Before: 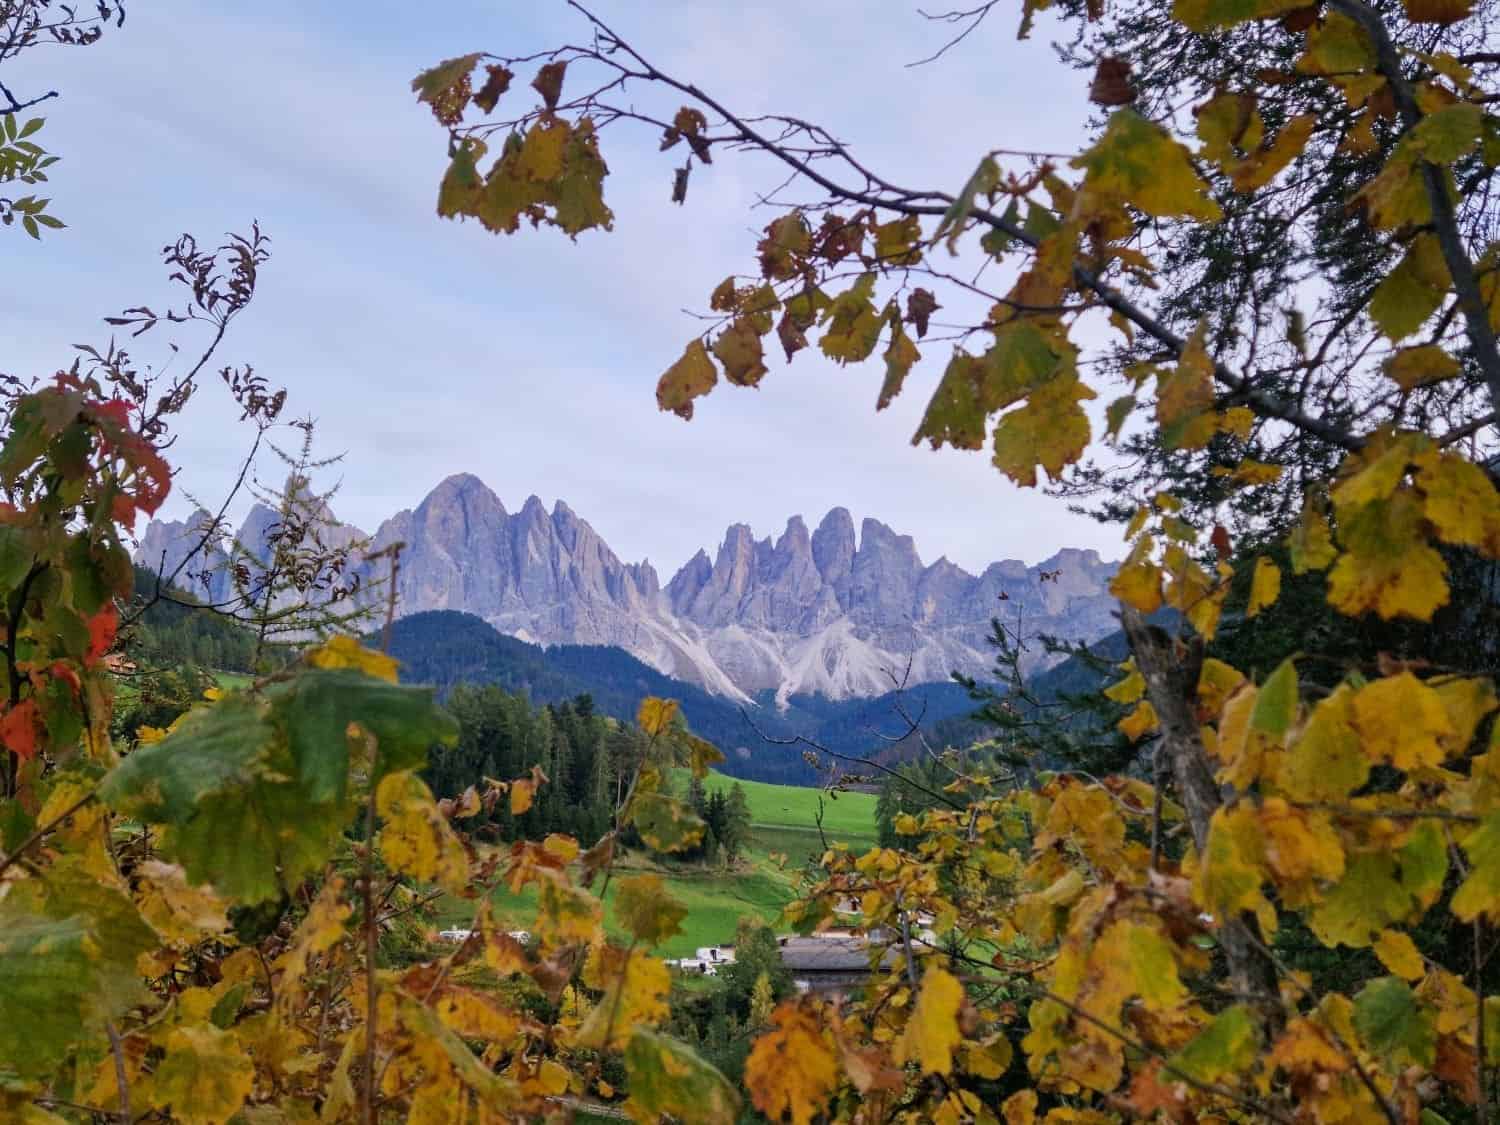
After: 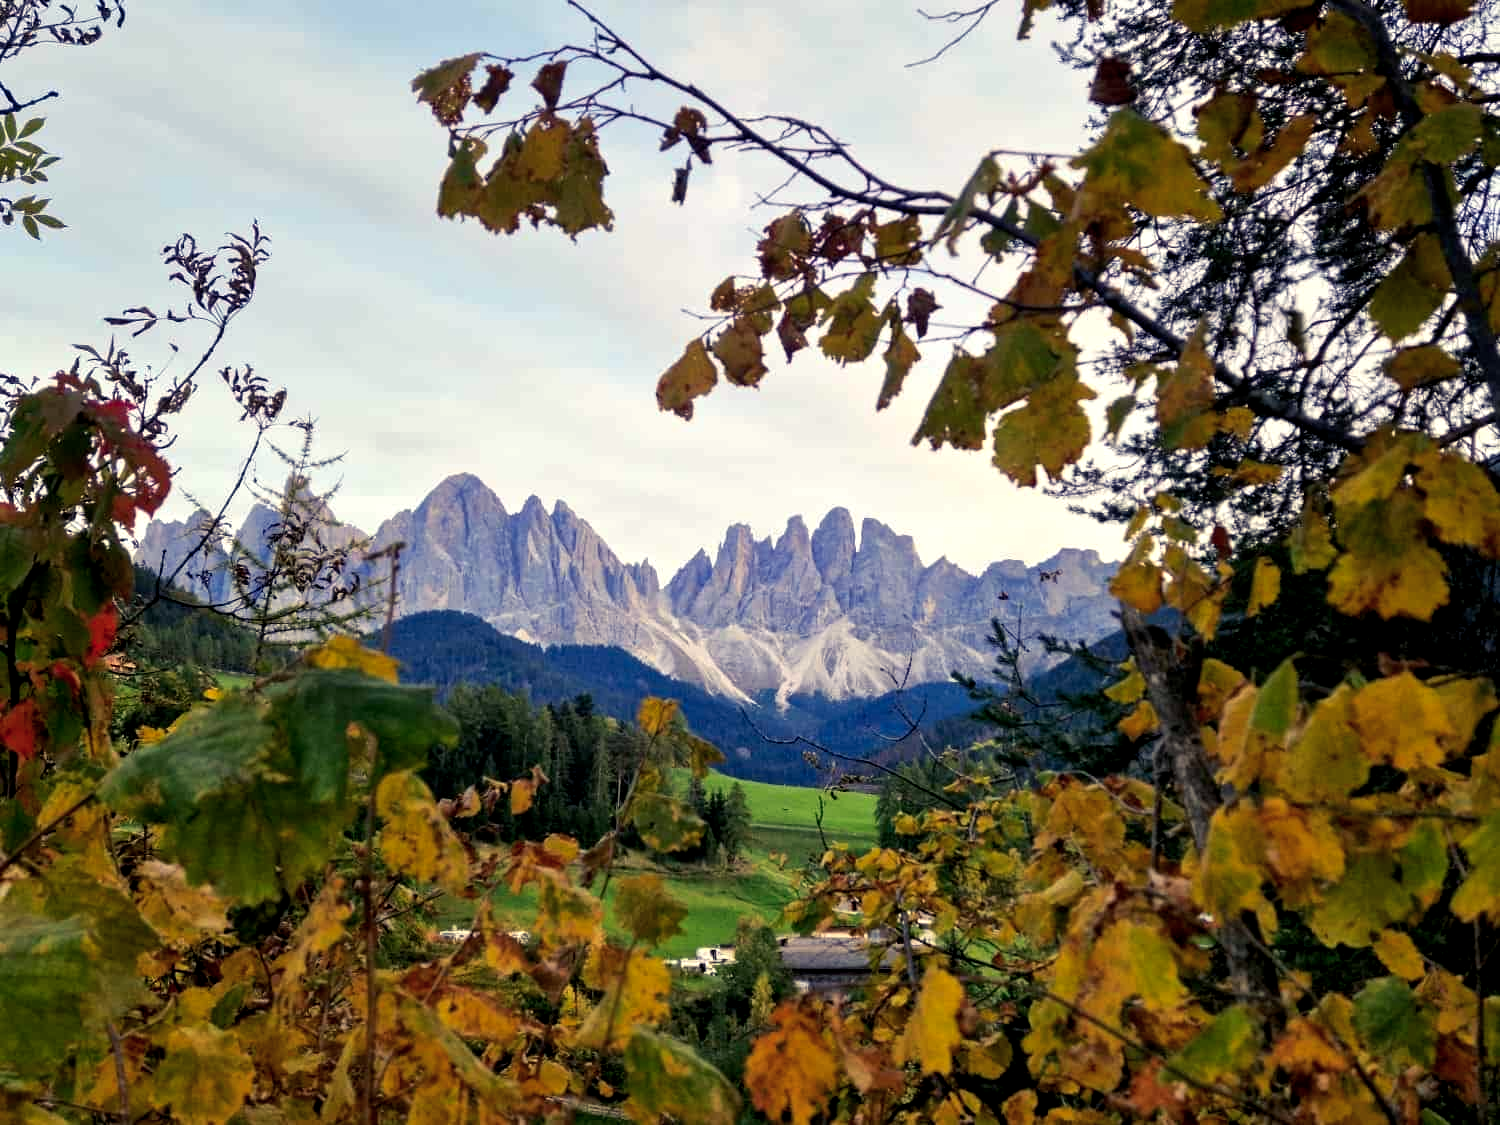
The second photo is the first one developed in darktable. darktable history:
color balance: lift [0.991, 1, 1, 1], gamma [0.996, 1, 1, 1], input saturation 98.52%, contrast 20.34%, output saturation 103.72%
color balance rgb: shadows lift › chroma 2%, shadows lift › hue 263°, highlights gain › chroma 8%, highlights gain › hue 84°, linear chroma grading › global chroma -15%, saturation formula JzAzBz (2021)
